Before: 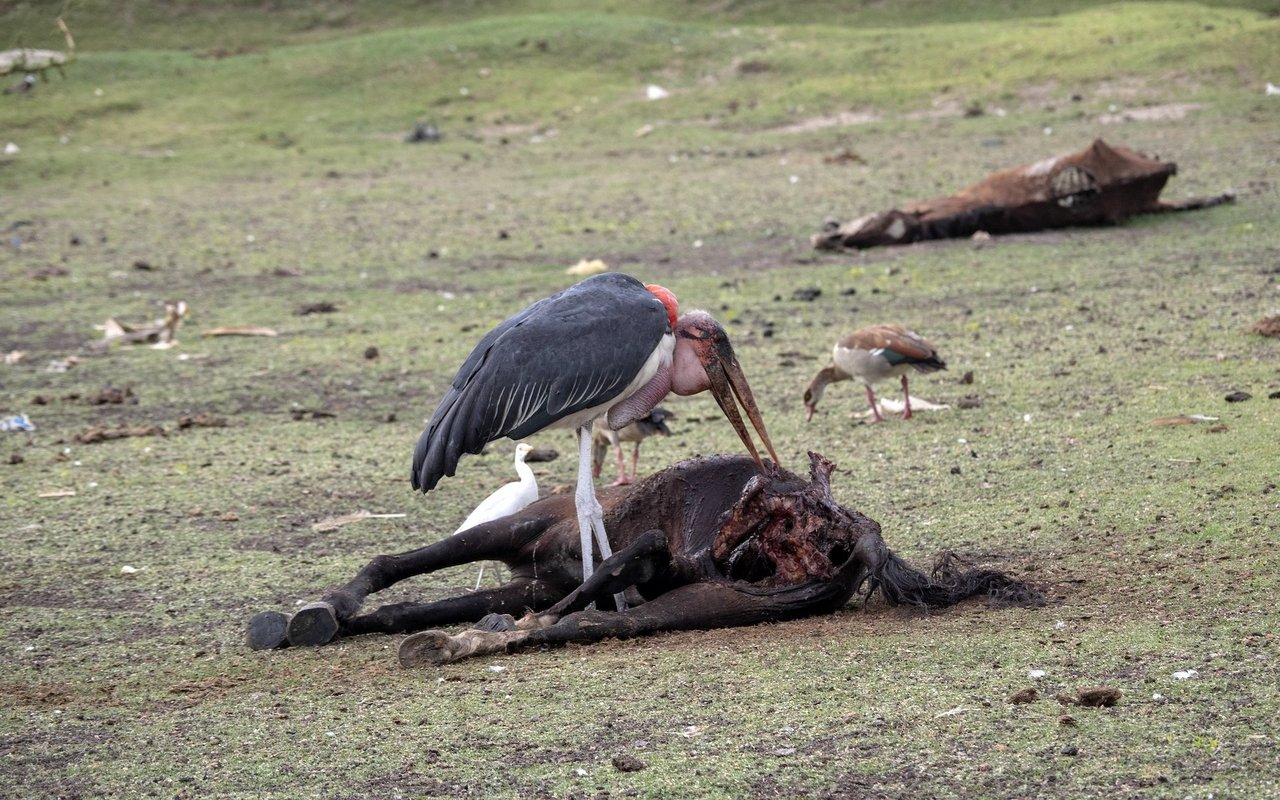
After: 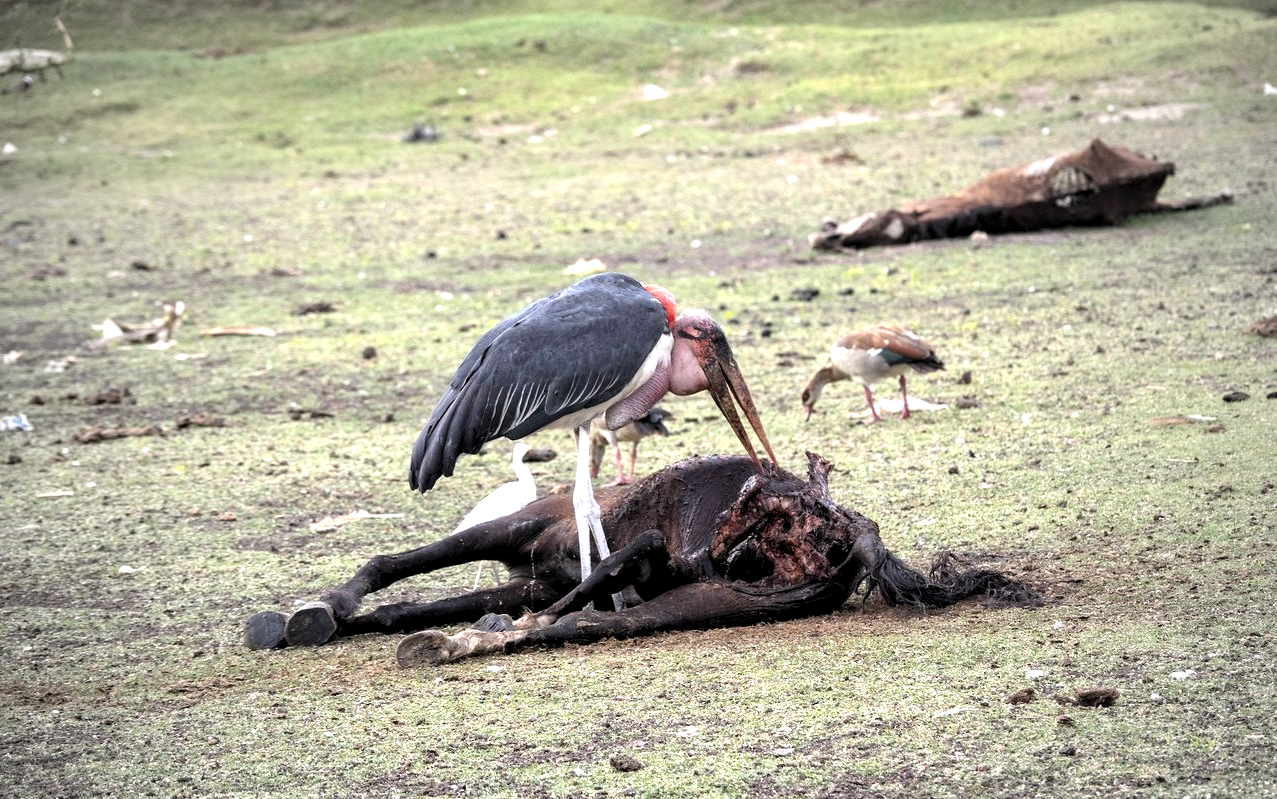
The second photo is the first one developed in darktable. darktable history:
levels: levels [0.055, 0.477, 0.9]
crop and rotate: left 0.169%, bottom 0.012%
exposure: black level correction 0, exposure 0.593 EV, compensate highlight preservation false
vignetting: fall-off start 72.67%, fall-off radius 107.66%, saturation -0.657, width/height ratio 0.733, unbound false
